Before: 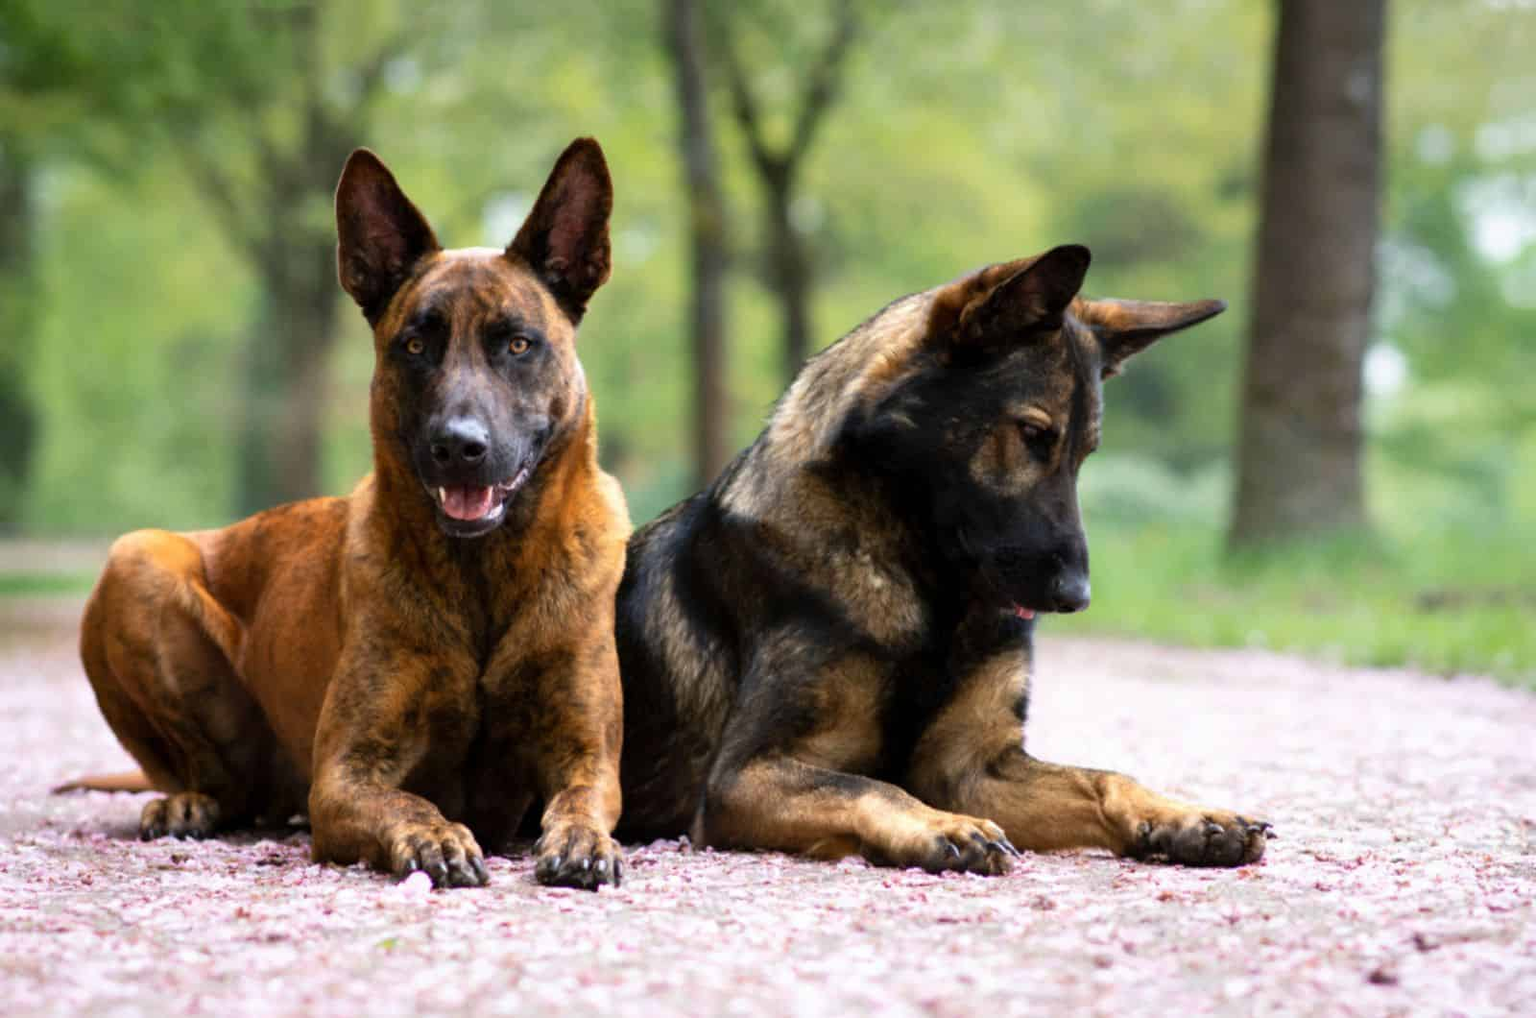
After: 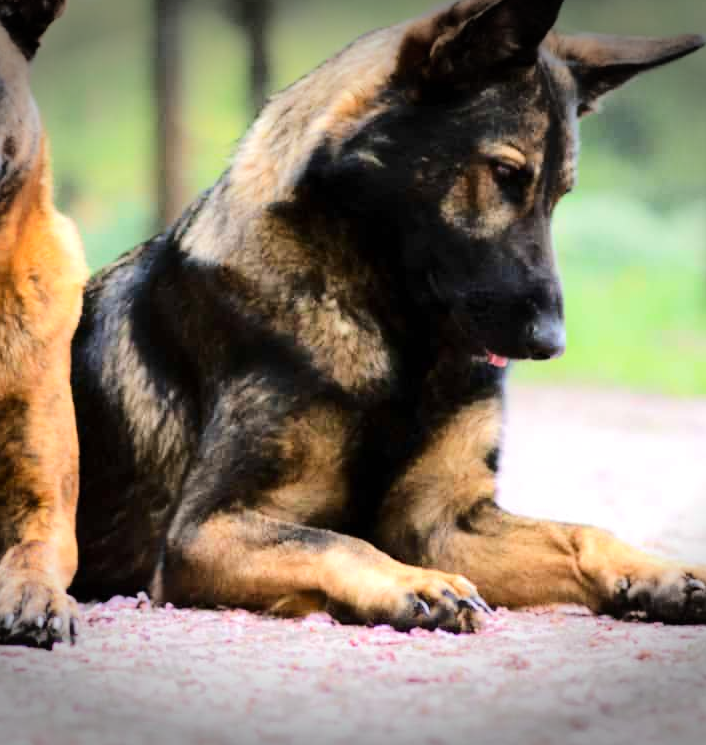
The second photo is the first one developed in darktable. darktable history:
contrast brightness saturation: contrast 0.078, saturation 0.025
crop: left 35.661%, top 26.288%, right 20.197%, bottom 3.413%
vignetting: fall-off start 100.45%, brightness -0.678, width/height ratio 1.324
tone equalizer: -7 EV 0.158 EV, -6 EV 0.564 EV, -5 EV 1.16 EV, -4 EV 1.31 EV, -3 EV 1.14 EV, -2 EV 0.6 EV, -1 EV 0.155 EV, edges refinement/feathering 500, mask exposure compensation -1.57 EV, preserve details no
